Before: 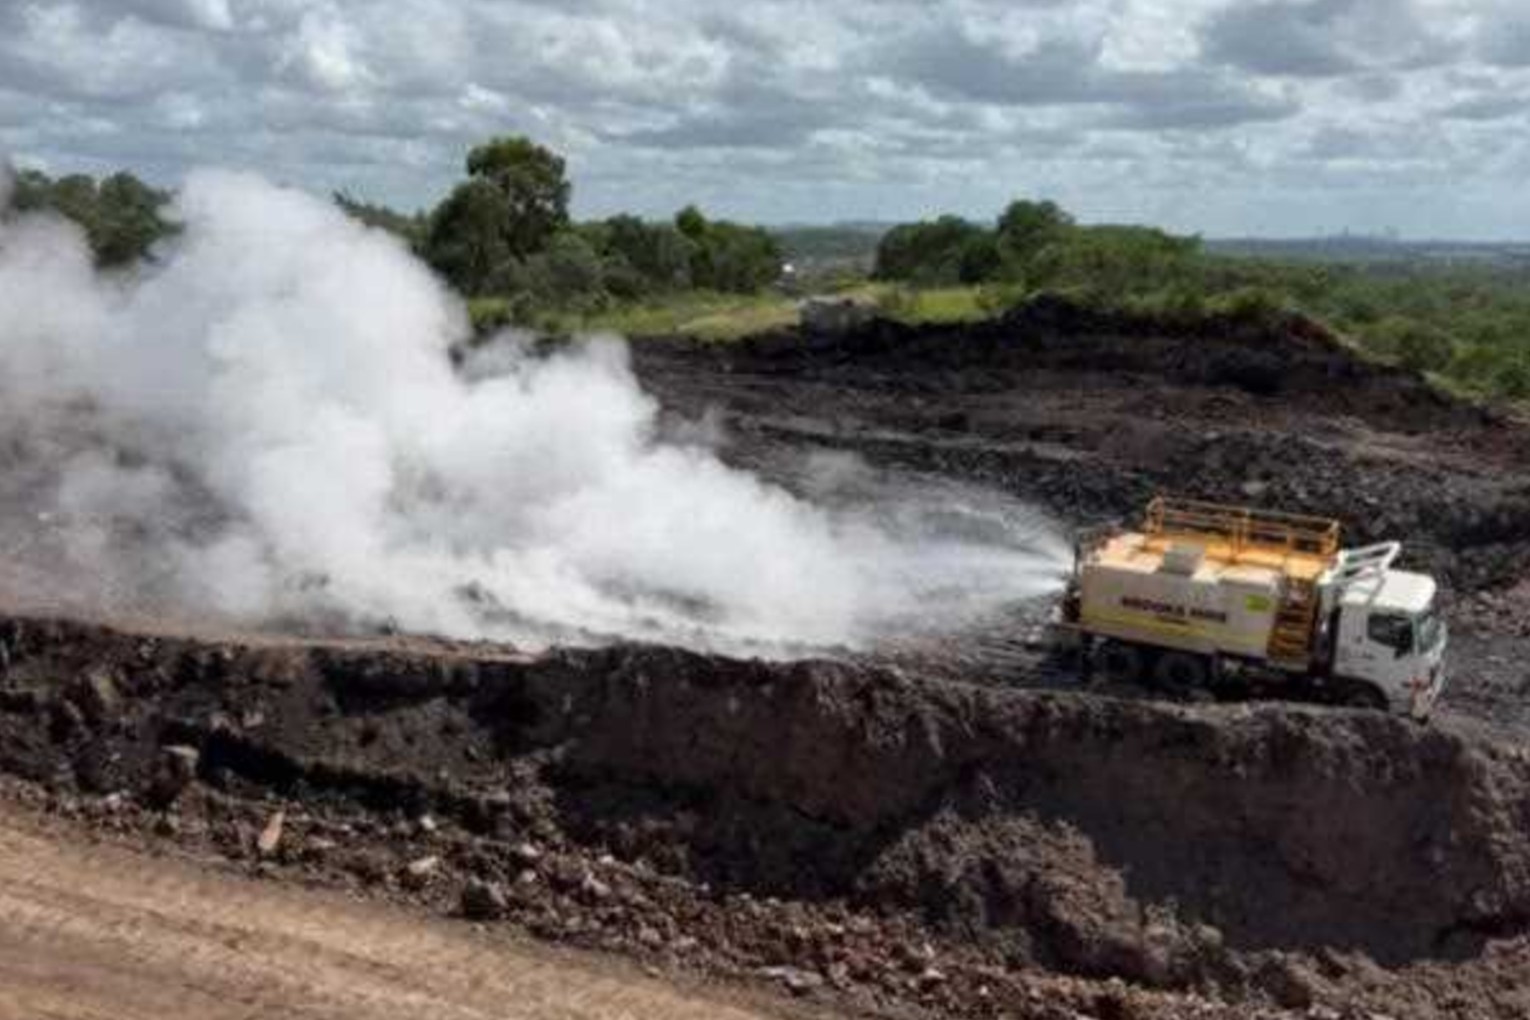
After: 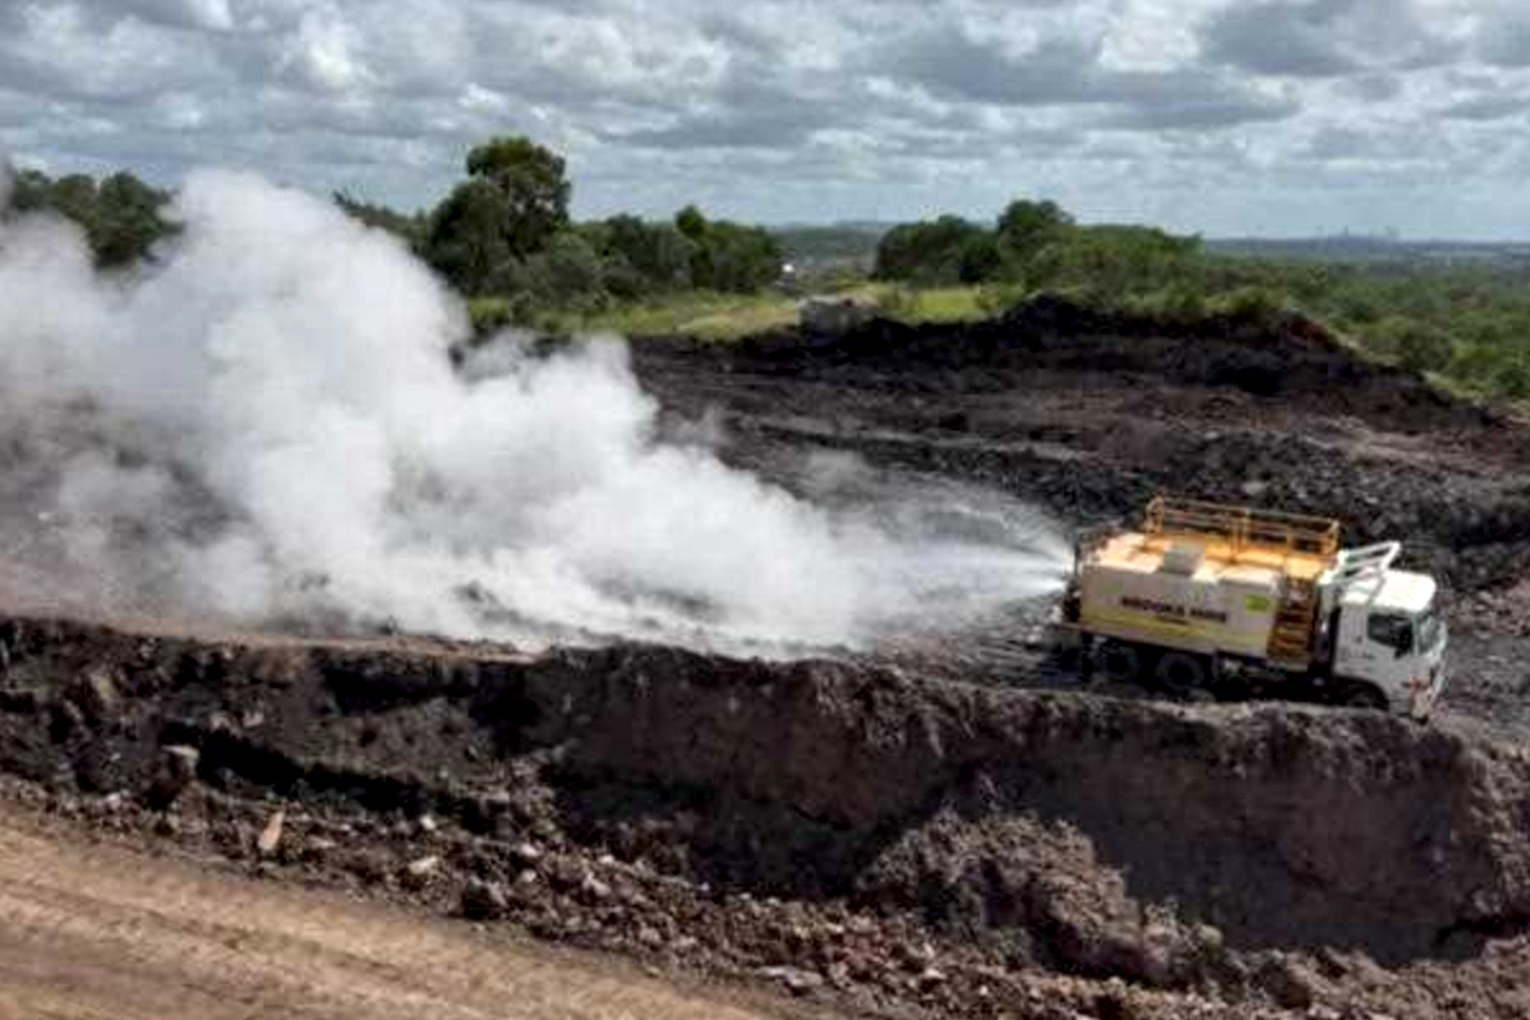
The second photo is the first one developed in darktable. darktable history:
contrast equalizer: octaves 7, y [[0.6 ×6], [0.55 ×6], [0 ×6], [0 ×6], [0 ×6]], mix 0.35
shadows and highlights: shadows 30.86, highlights 0, soften with gaussian
tone equalizer: on, module defaults
